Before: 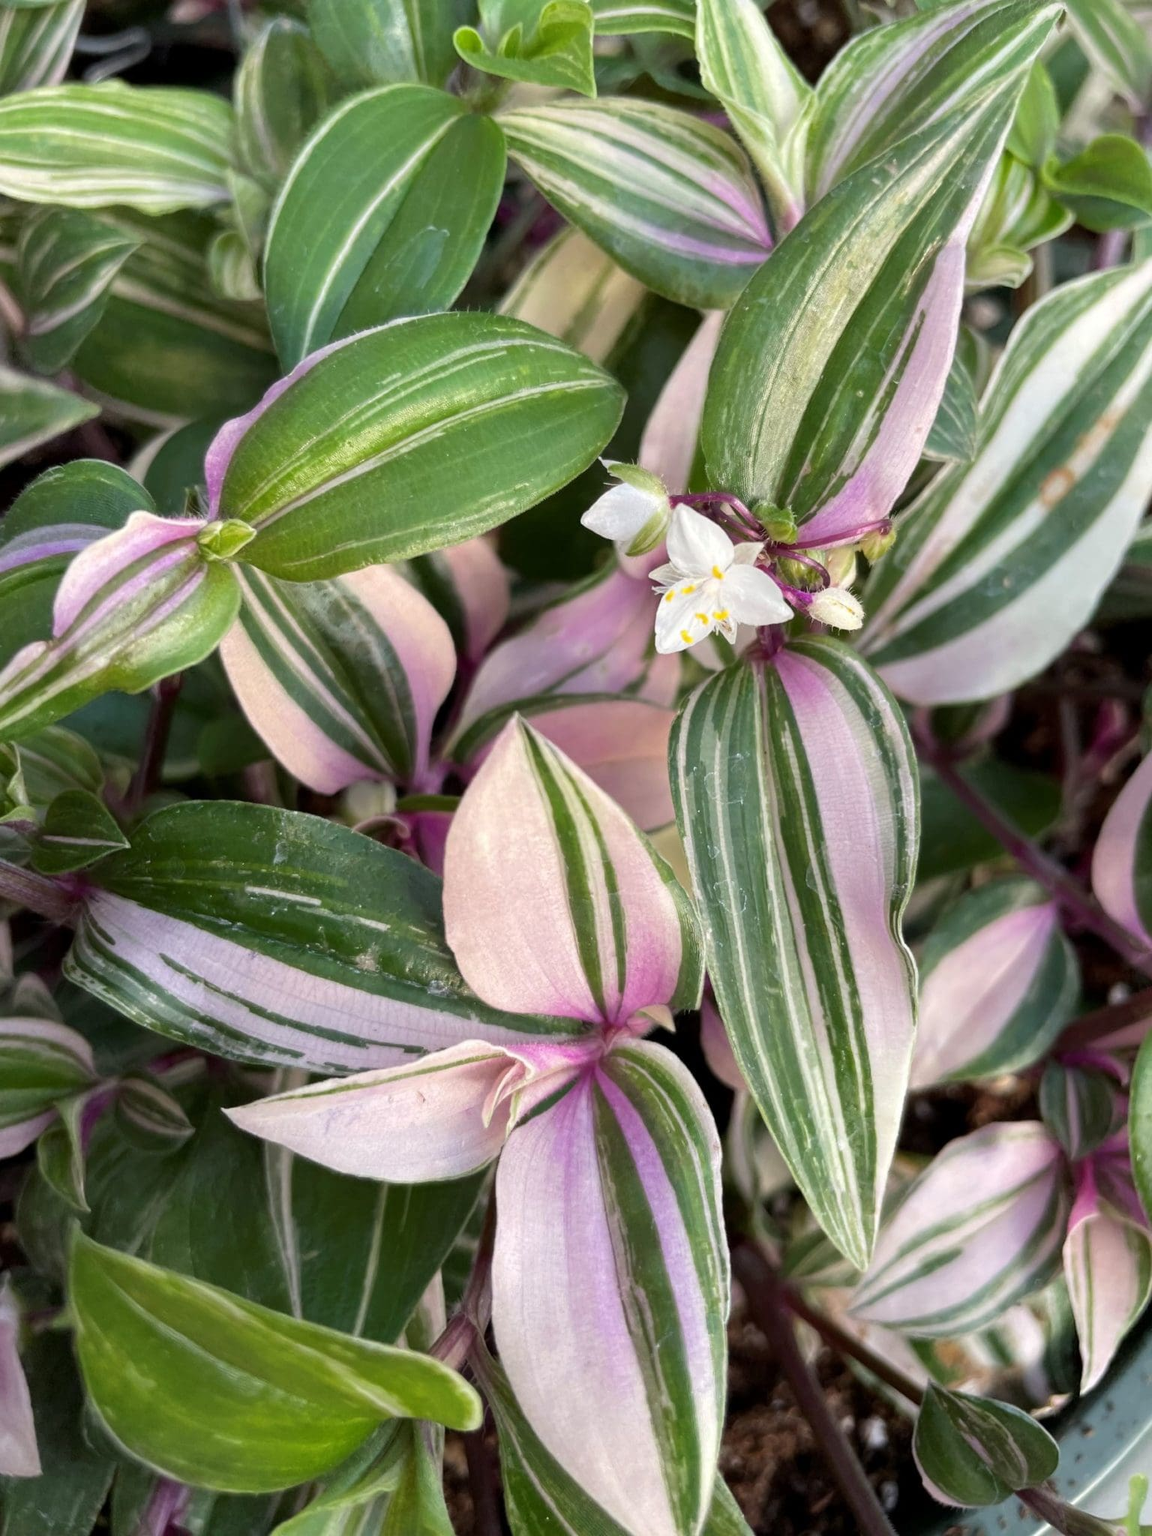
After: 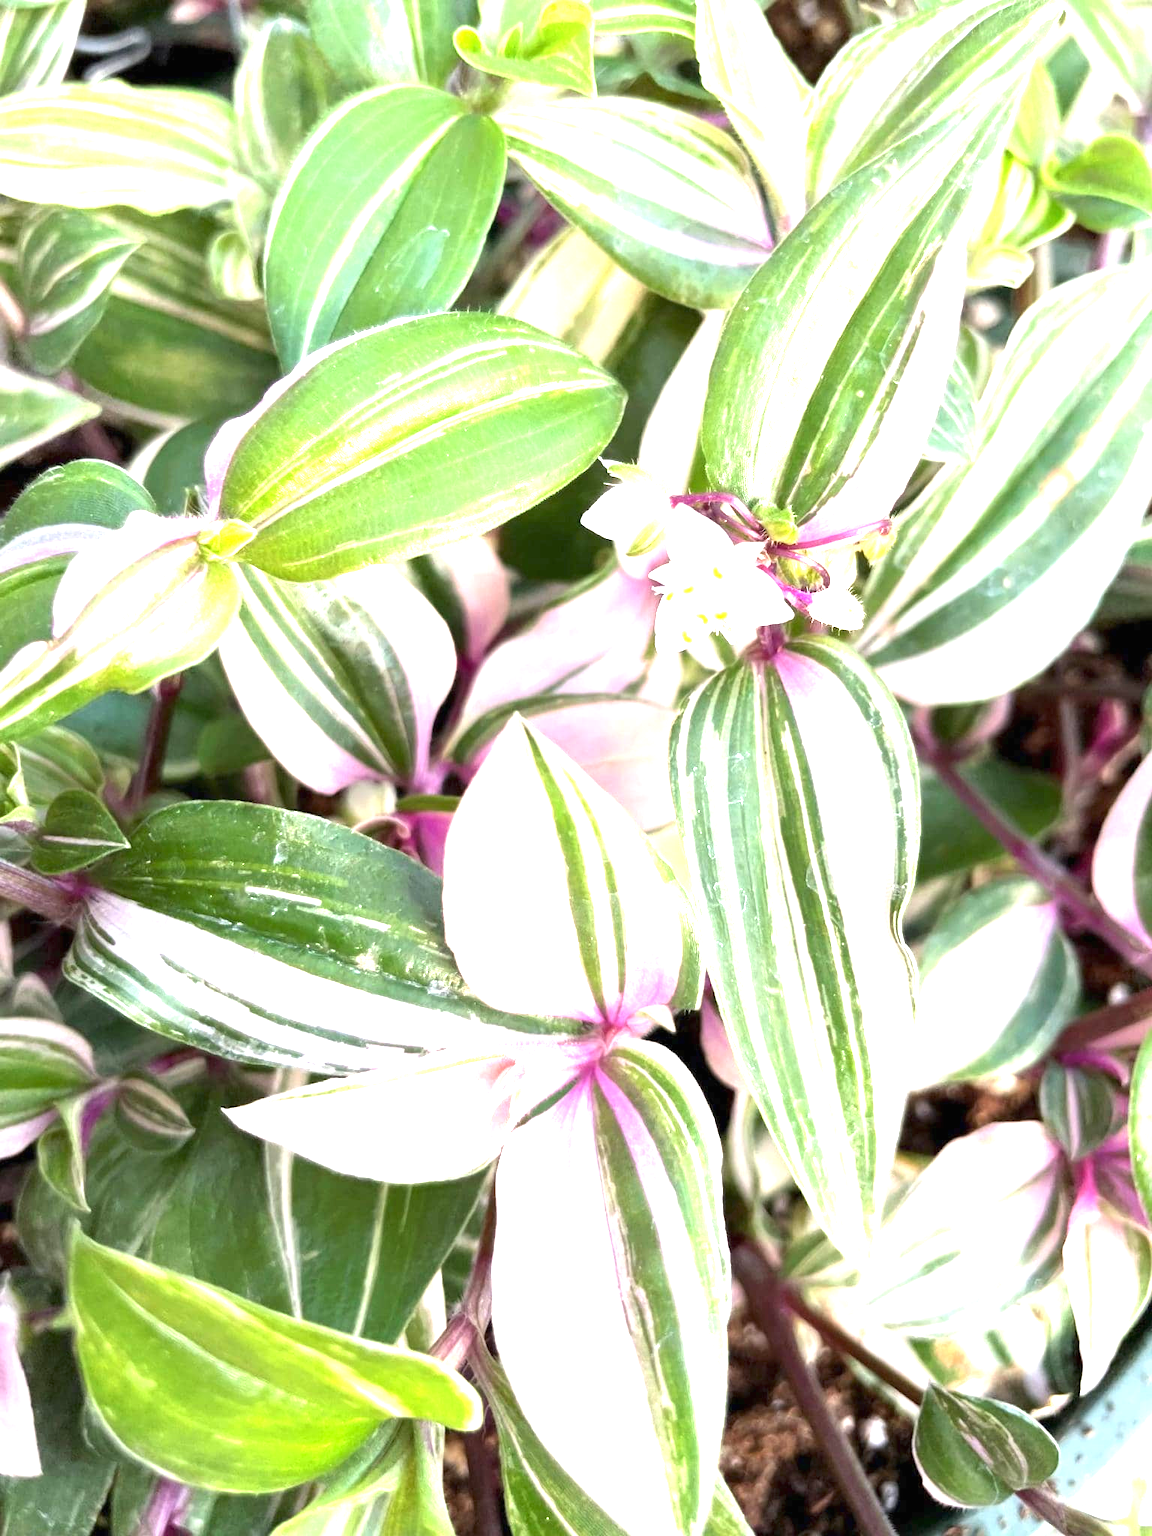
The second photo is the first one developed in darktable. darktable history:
exposure: black level correction 0, exposure 2.097 EV, compensate highlight preservation false
